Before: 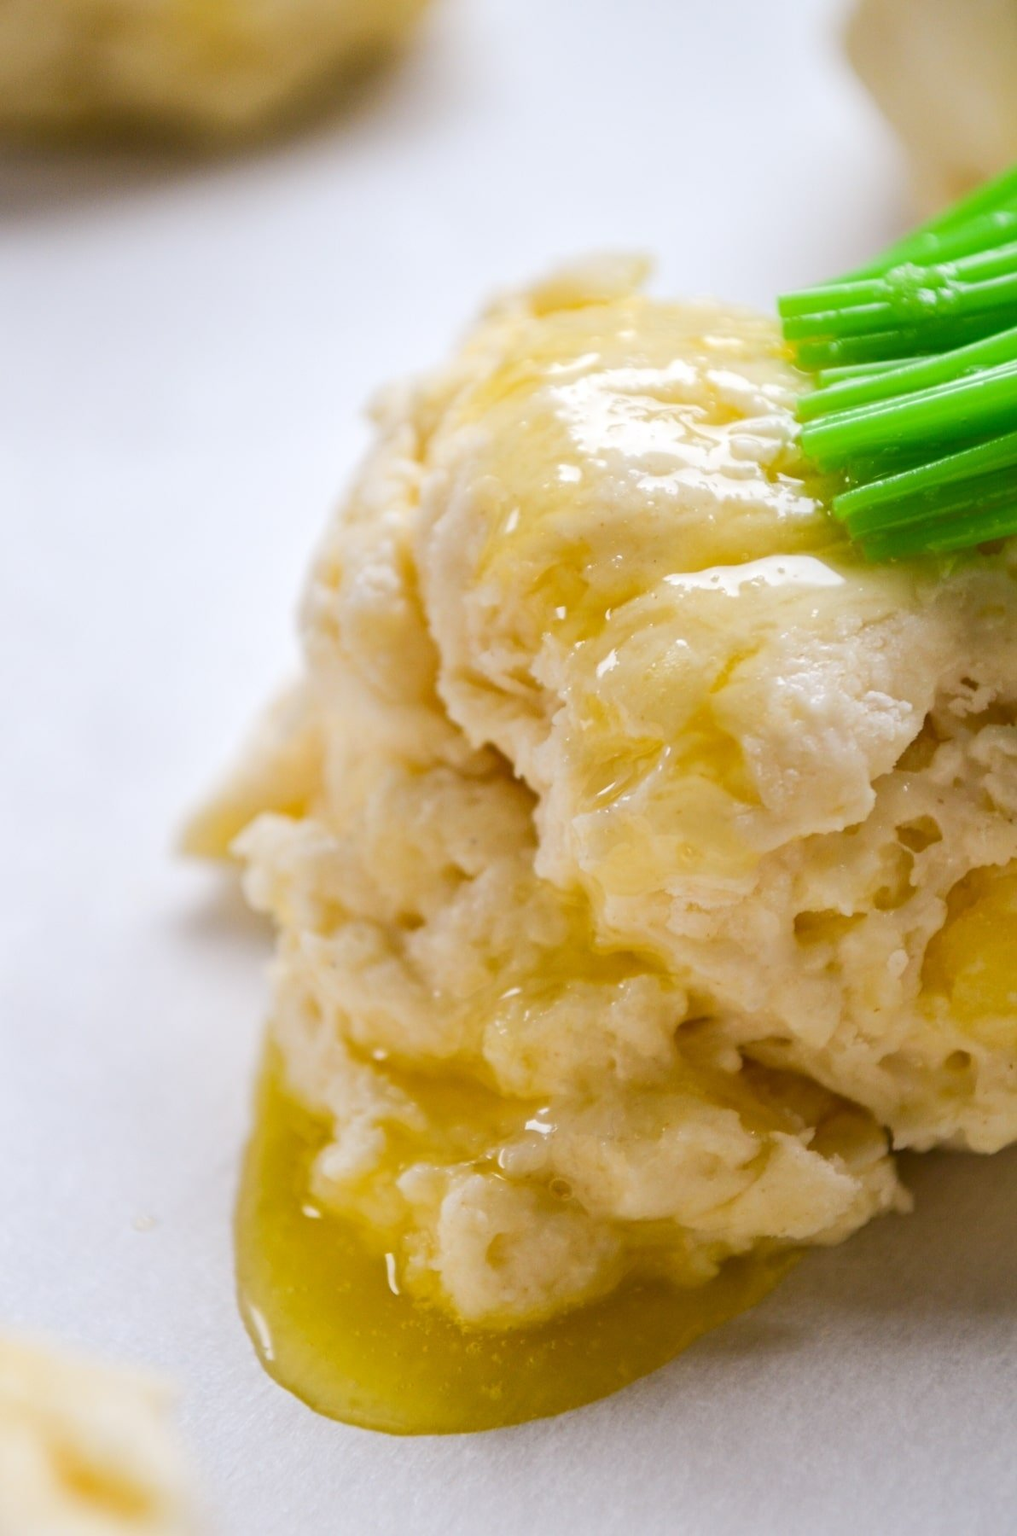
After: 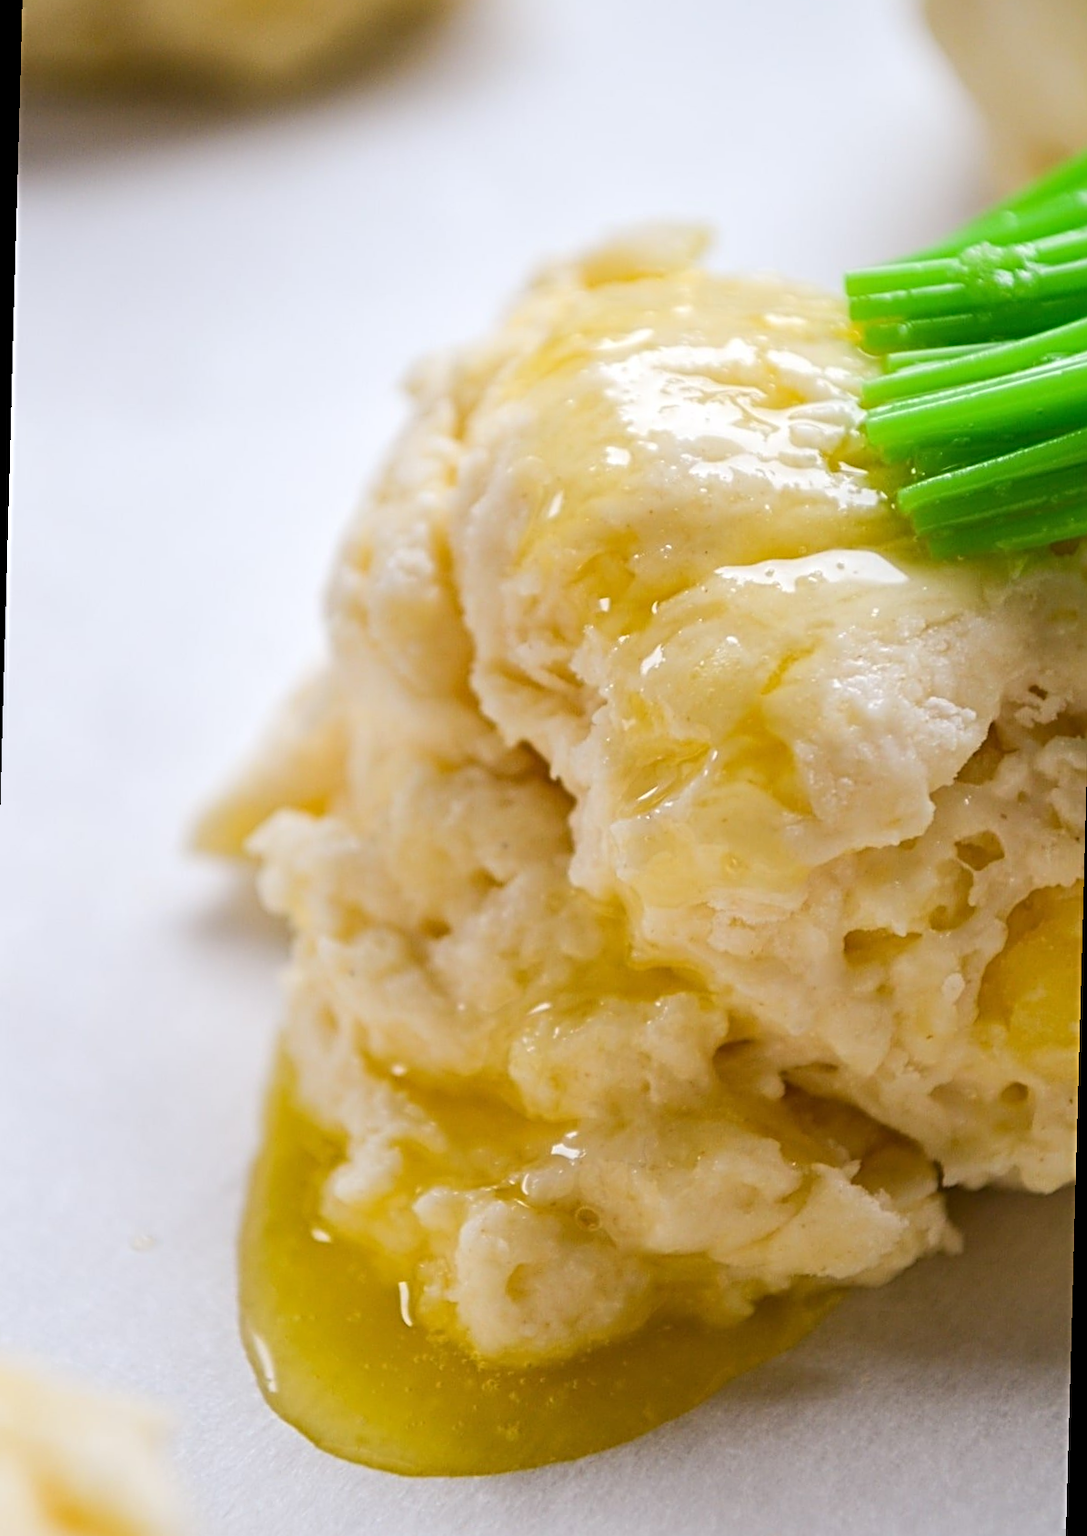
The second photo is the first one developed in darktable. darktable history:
rotate and perspective: rotation 1.57°, crop left 0.018, crop right 0.982, crop top 0.039, crop bottom 0.961
sharpen: radius 3.119
